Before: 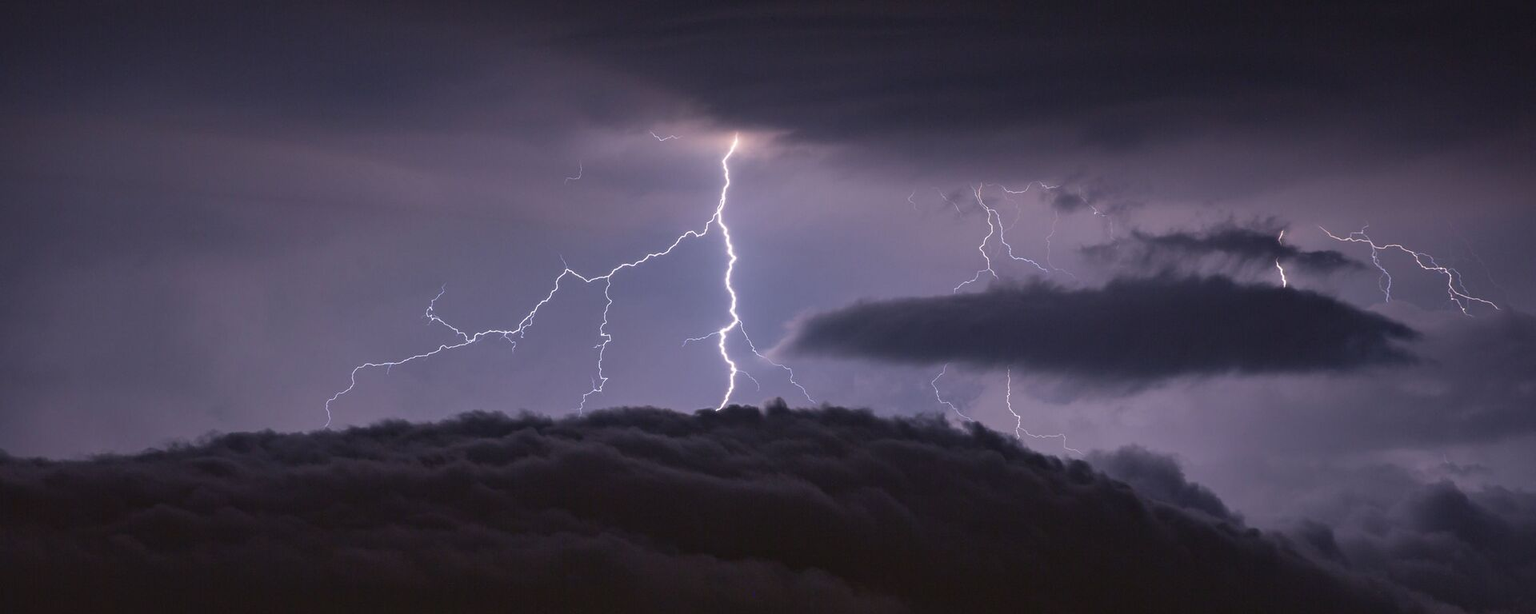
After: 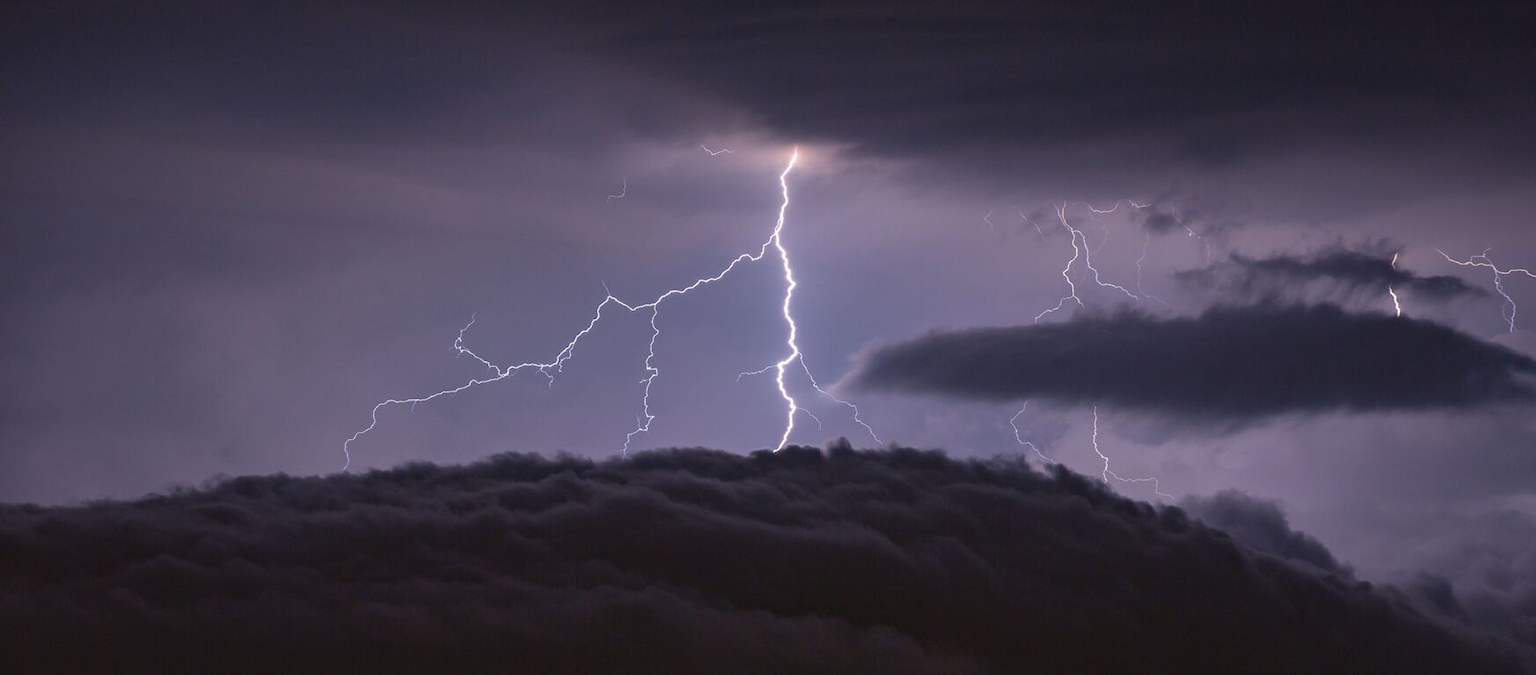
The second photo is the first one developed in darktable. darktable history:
crop and rotate: left 0.858%, right 8.152%
